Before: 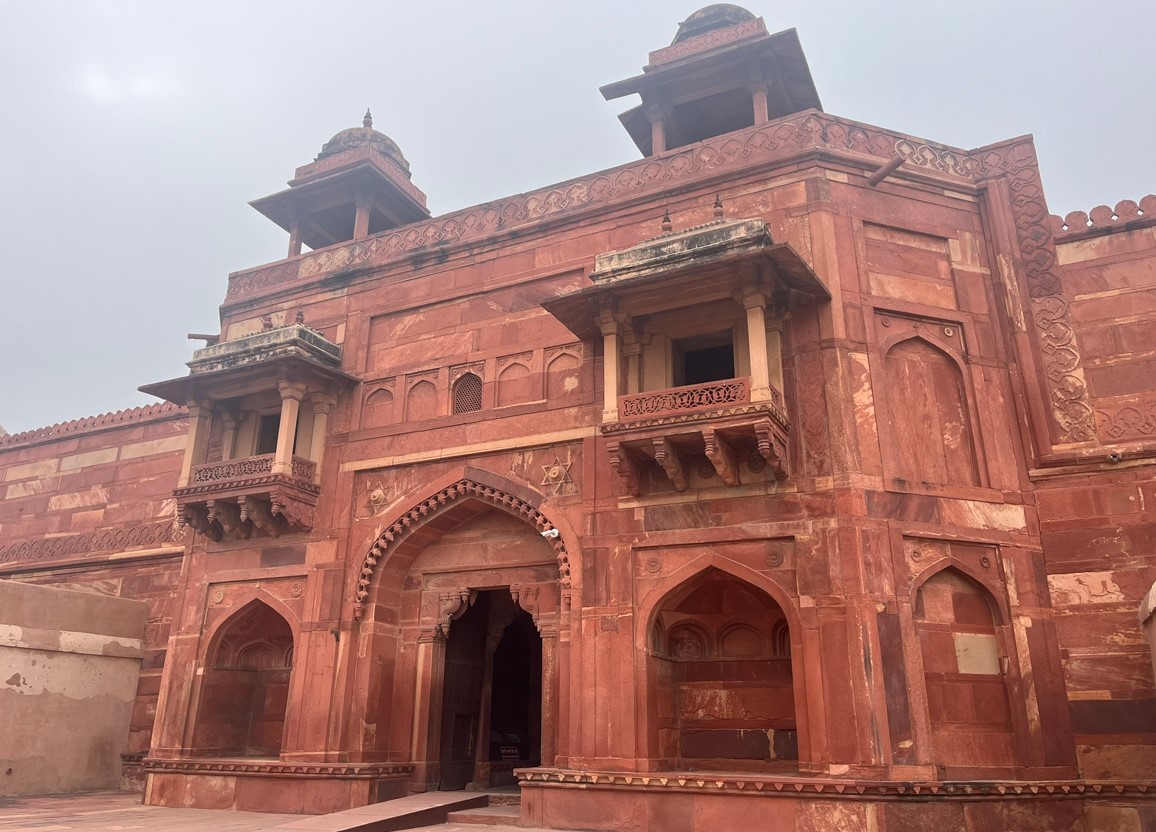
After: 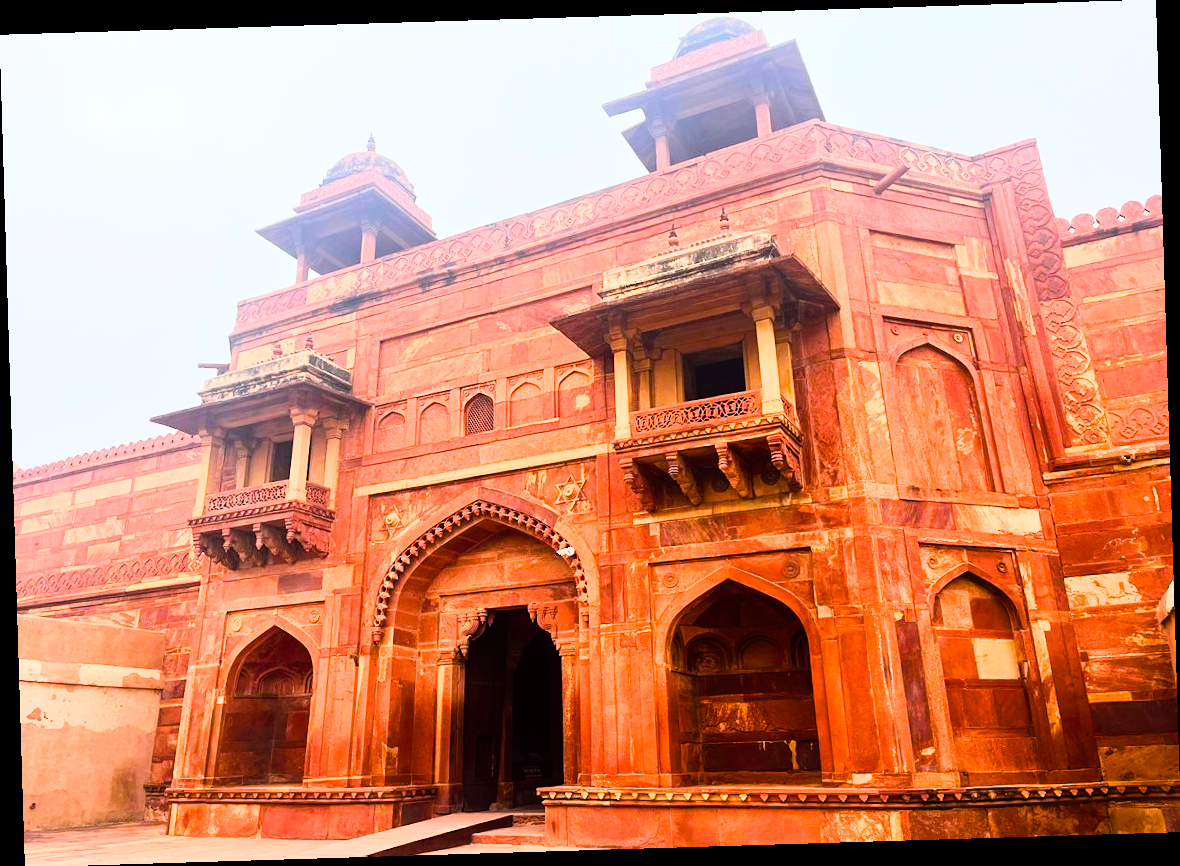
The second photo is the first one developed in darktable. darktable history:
color balance rgb: perceptual saturation grading › global saturation 24.74%, perceptual saturation grading › highlights -51.22%, perceptual saturation grading › mid-tones 19.16%, perceptual saturation grading › shadows 60.98%, global vibrance 50%
rgb curve: curves: ch0 [(0, 0) (0.21, 0.15) (0.24, 0.21) (0.5, 0.75) (0.75, 0.96) (0.89, 0.99) (1, 1)]; ch1 [(0, 0.02) (0.21, 0.13) (0.25, 0.2) (0.5, 0.67) (0.75, 0.9) (0.89, 0.97) (1, 1)]; ch2 [(0, 0.02) (0.21, 0.13) (0.25, 0.2) (0.5, 0.67) (0.75, 0.9) (0.89, 0.97) (1, 1)], compensate middle gray true
shadows and highlights: shadows 25, highlights -25
rotate and perspective: rotation -1.75°, automatic cropping off
